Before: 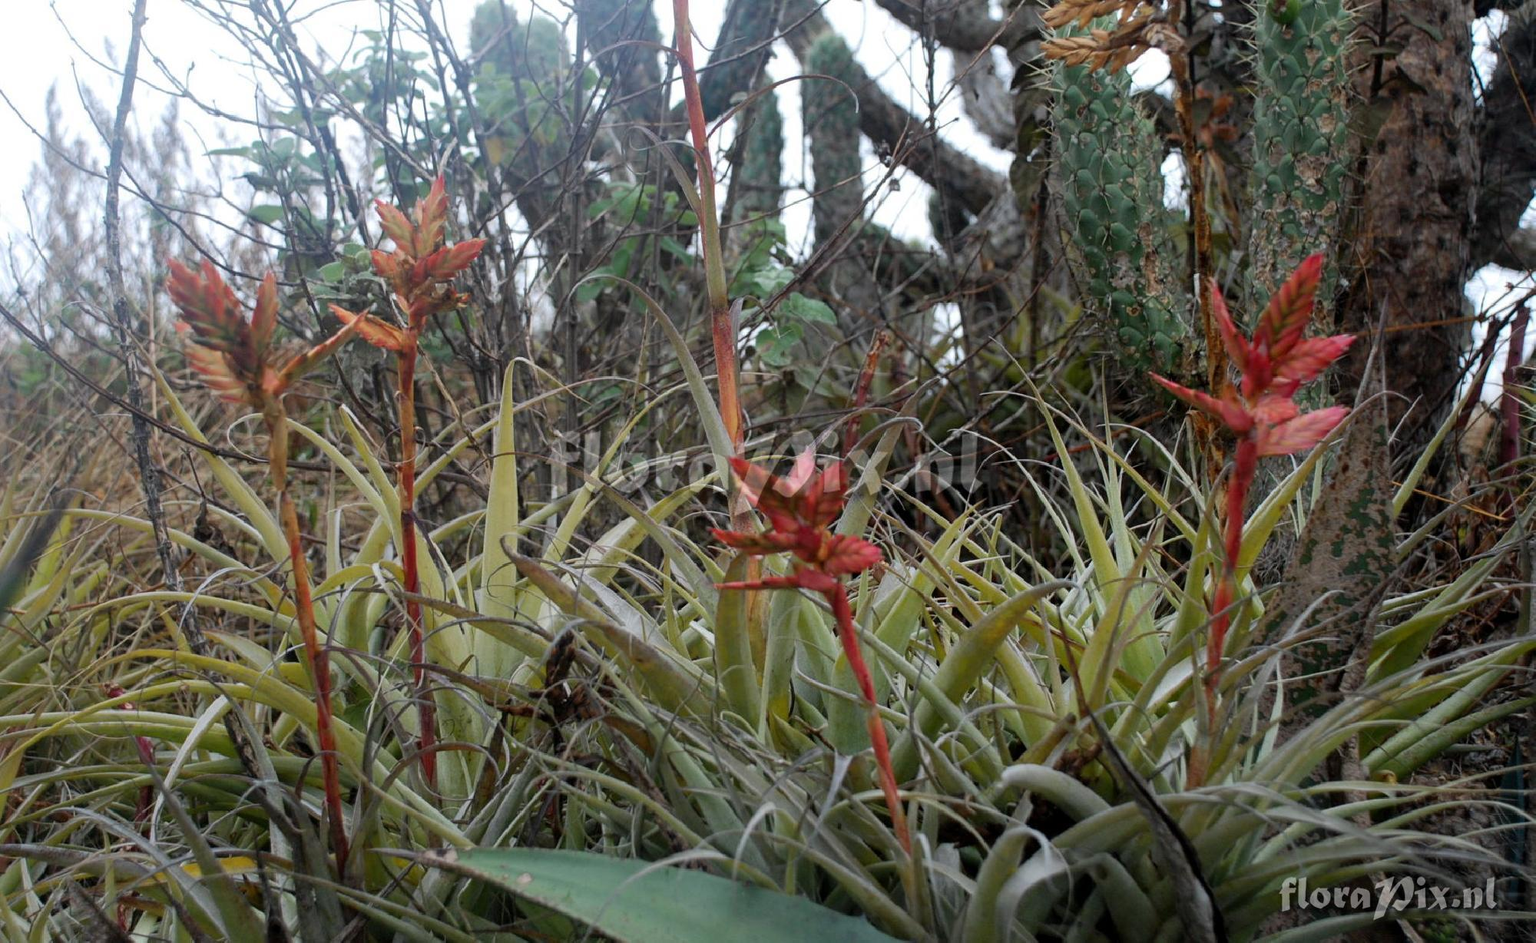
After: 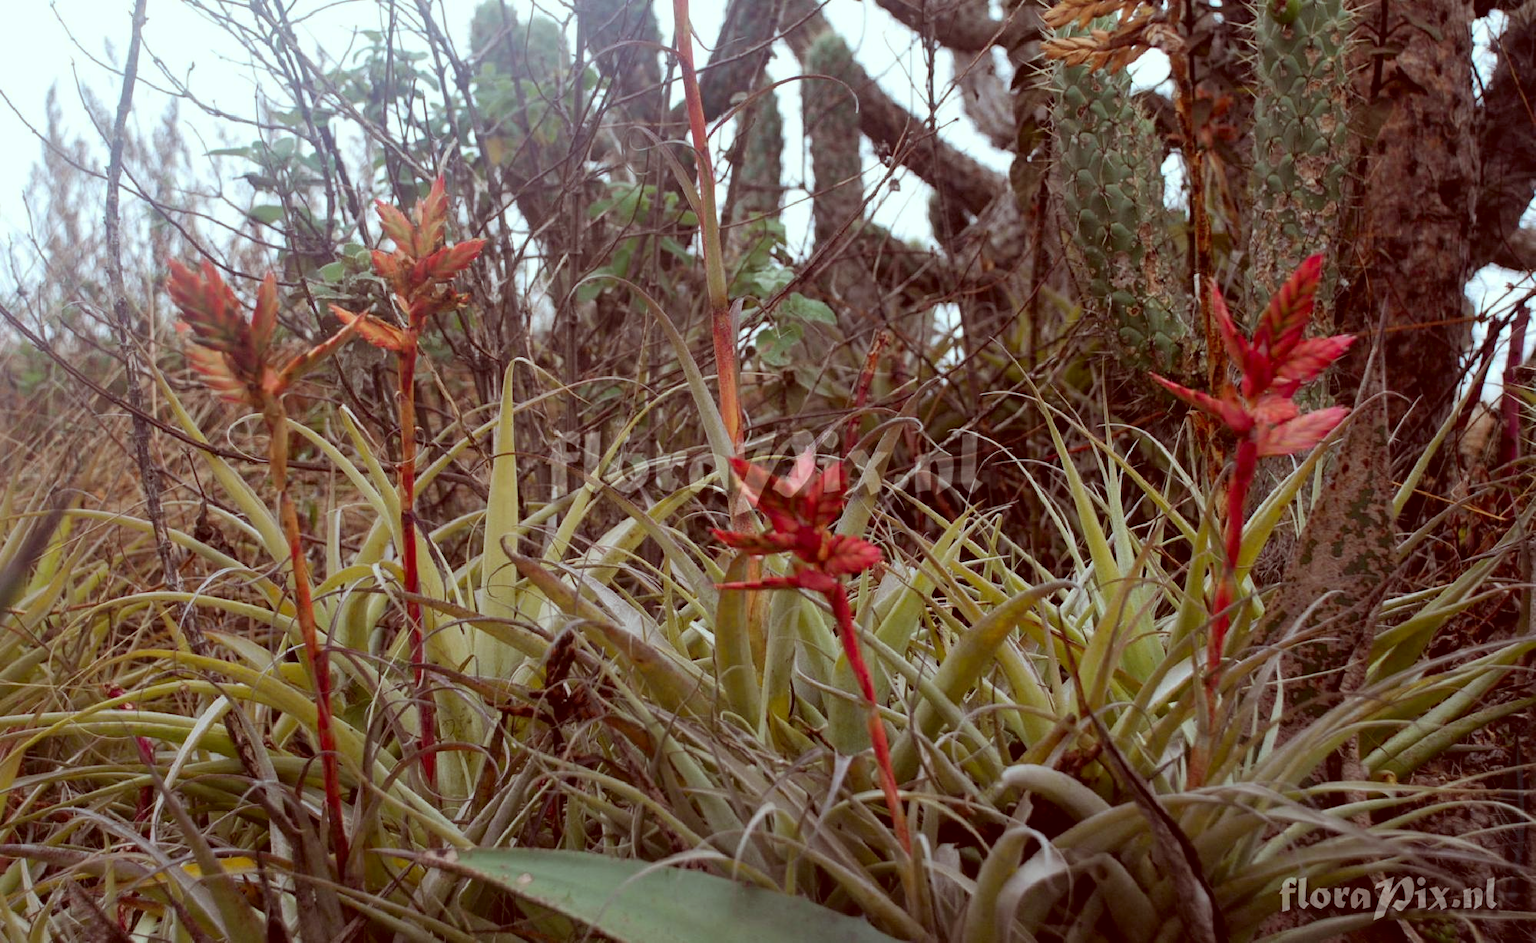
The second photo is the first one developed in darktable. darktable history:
color correction: highlights a* -6.97, highlights b* -0.21, shadows a* 20.42, shadows b* 11.04
